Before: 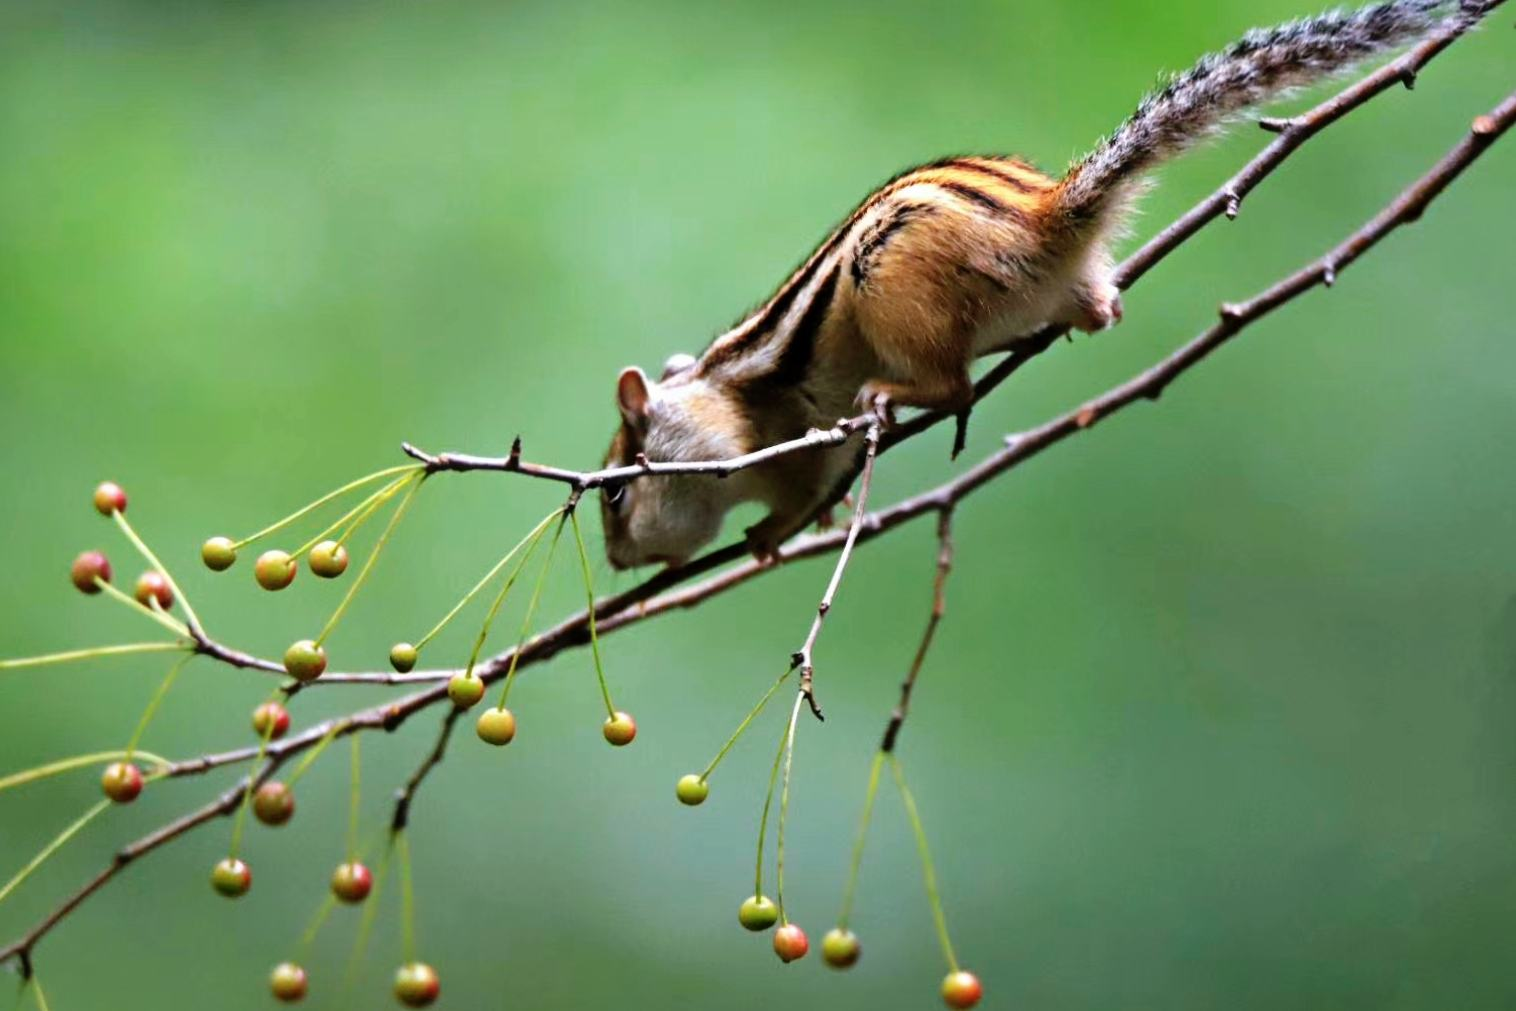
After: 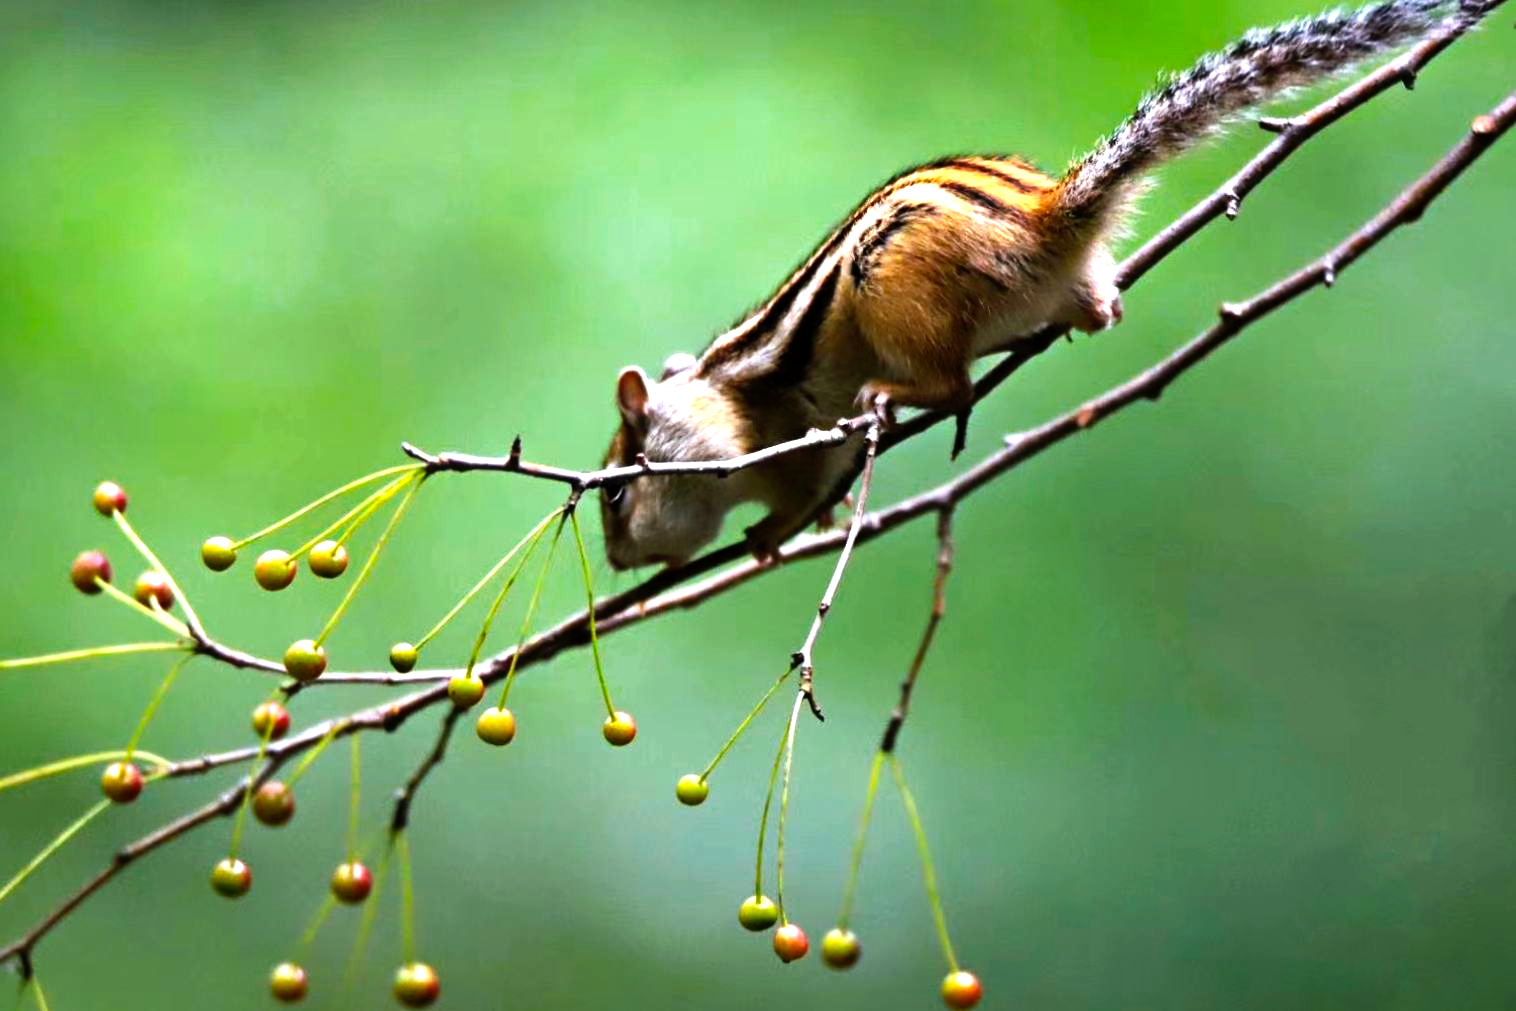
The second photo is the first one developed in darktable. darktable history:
color balance rgb: highlights gain › luminance 14.544%, linear chroma grading › global chroma 2.811%, perceptual saturation grading › global saturation 19.449%, perceptual brilliance grading › global brilliance 14.965%, perceptual brilliance grading › shadows -34.892%
